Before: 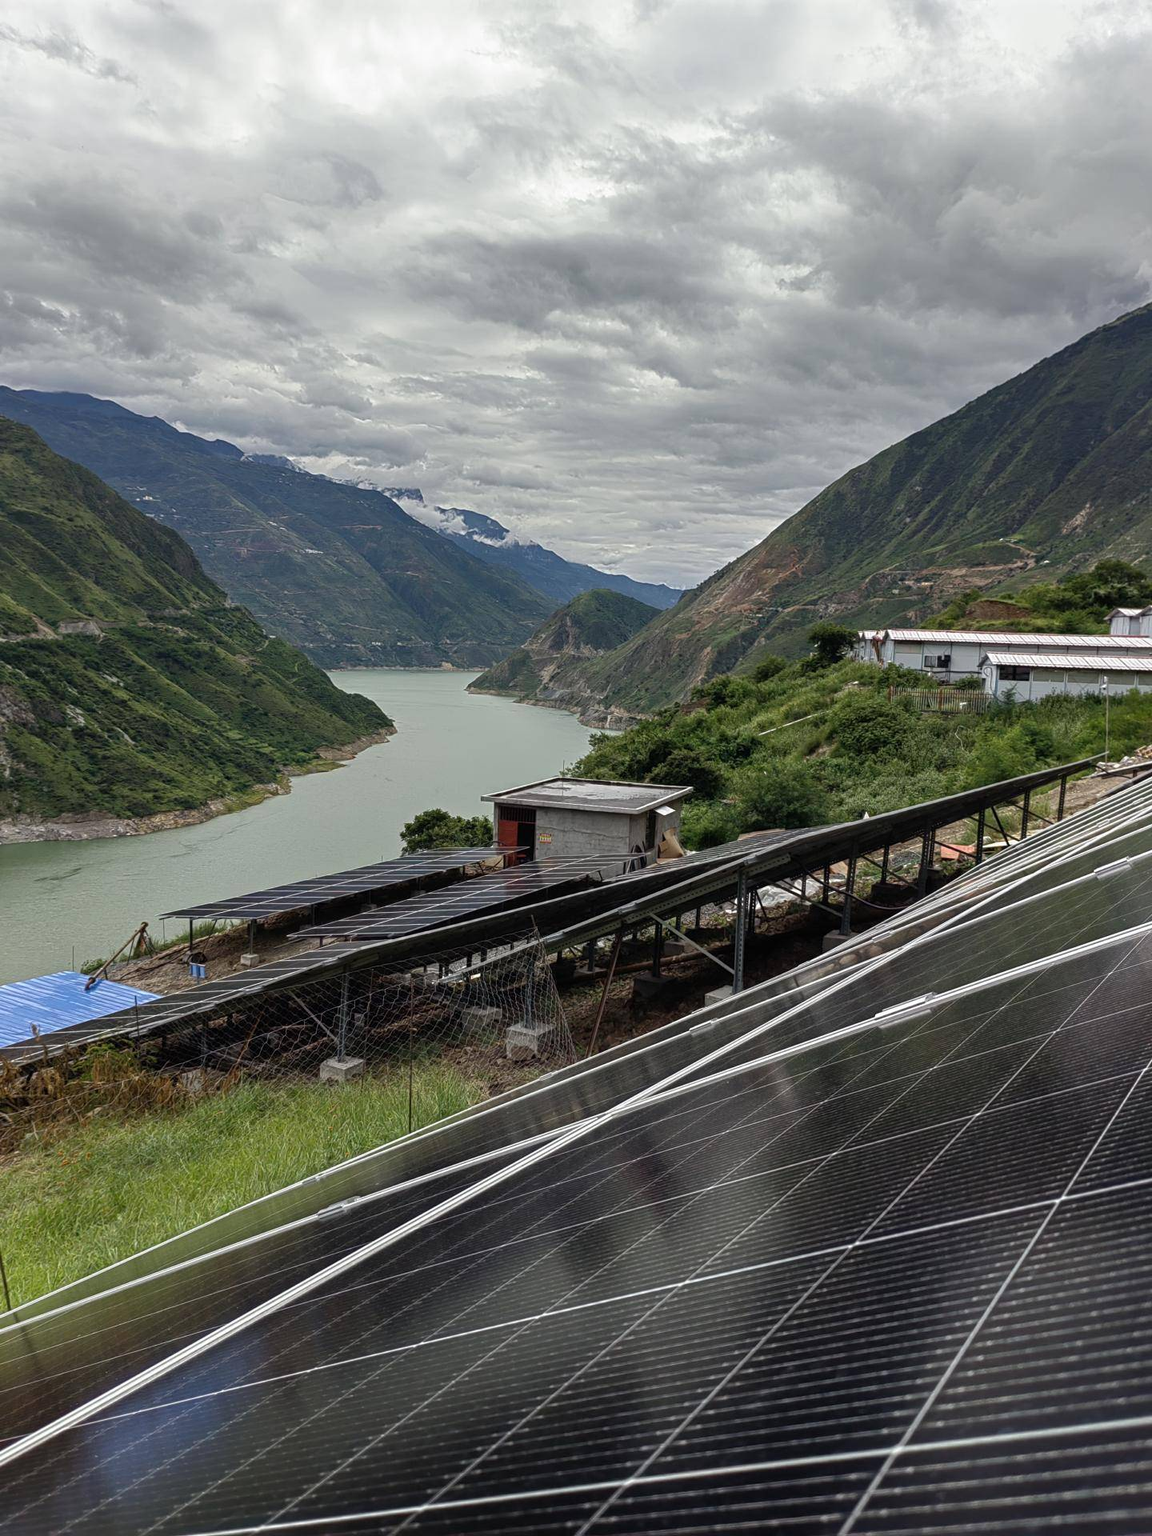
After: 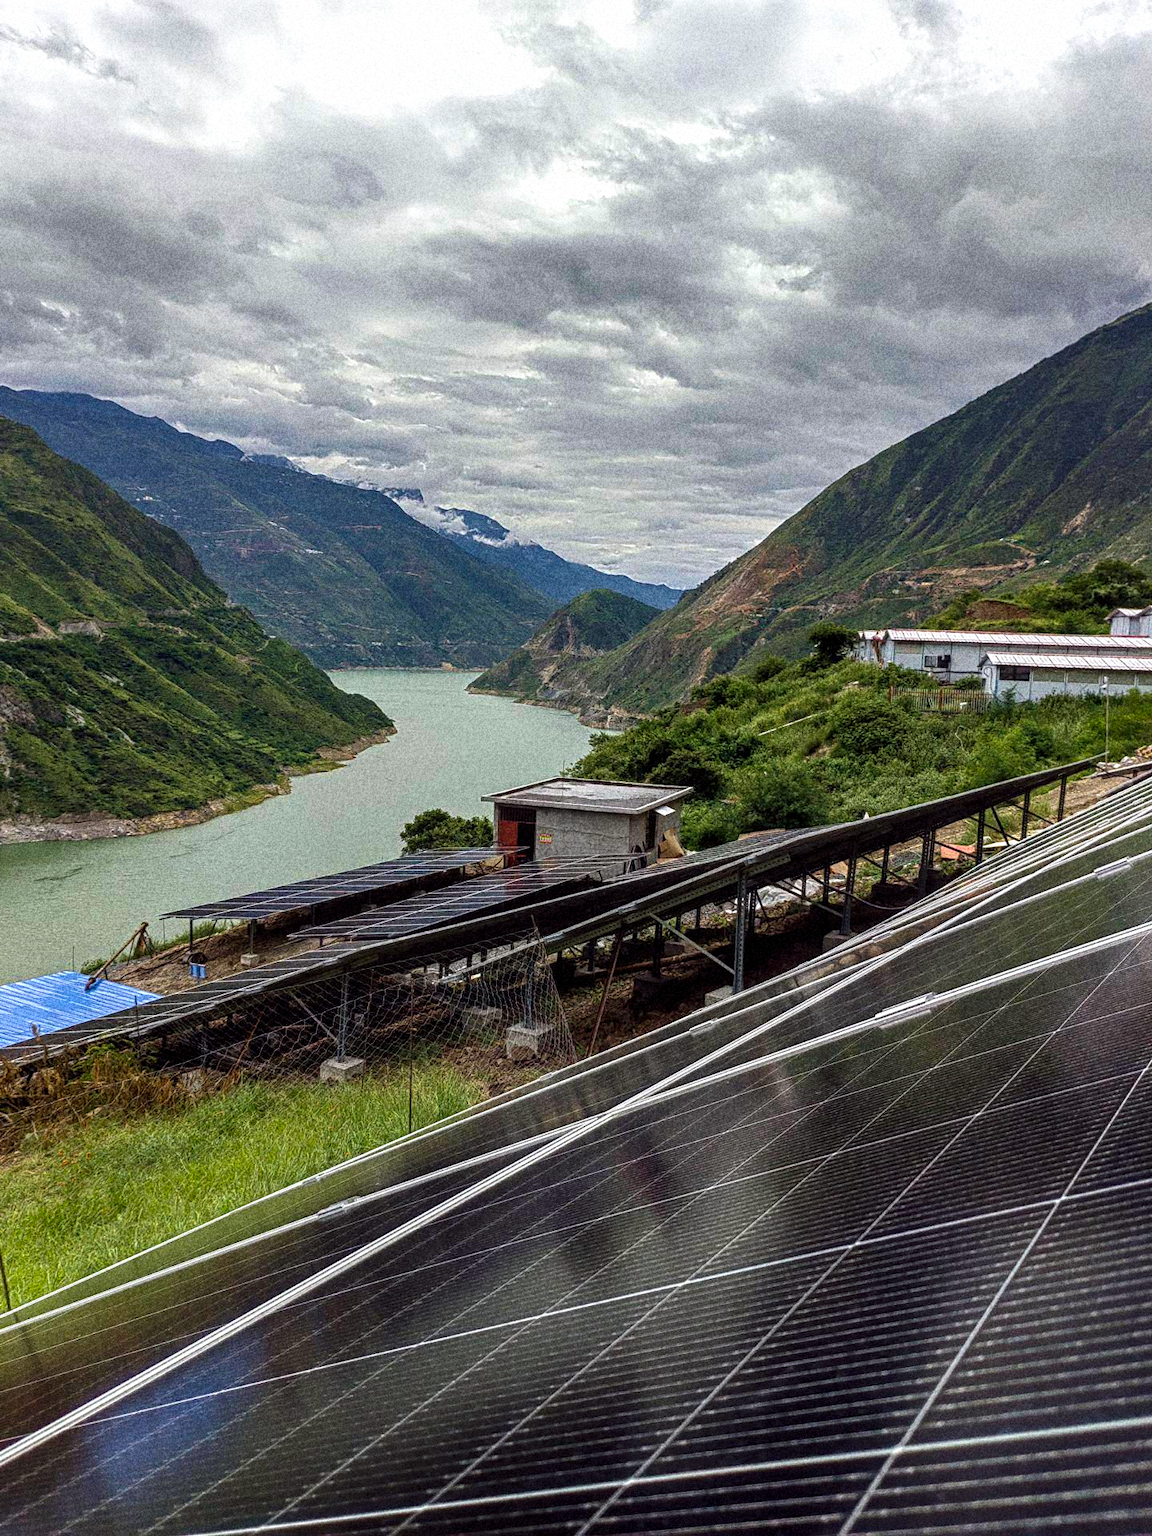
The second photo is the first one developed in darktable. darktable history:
local contrast: on, module defaults
grain: coarseness 14.49 ISO, strength 48.04%, mid-tones bias 35%
velvia: on, module defaults
color balance: lift [1, 1.001, 0.999, 1.001], gamma [1, 1.004, 1.007, 0.993], gain [1, 0.991, 0.987, 1.013], contrast 7.5%, contrast fulcrum 10%, output saturation 115%
